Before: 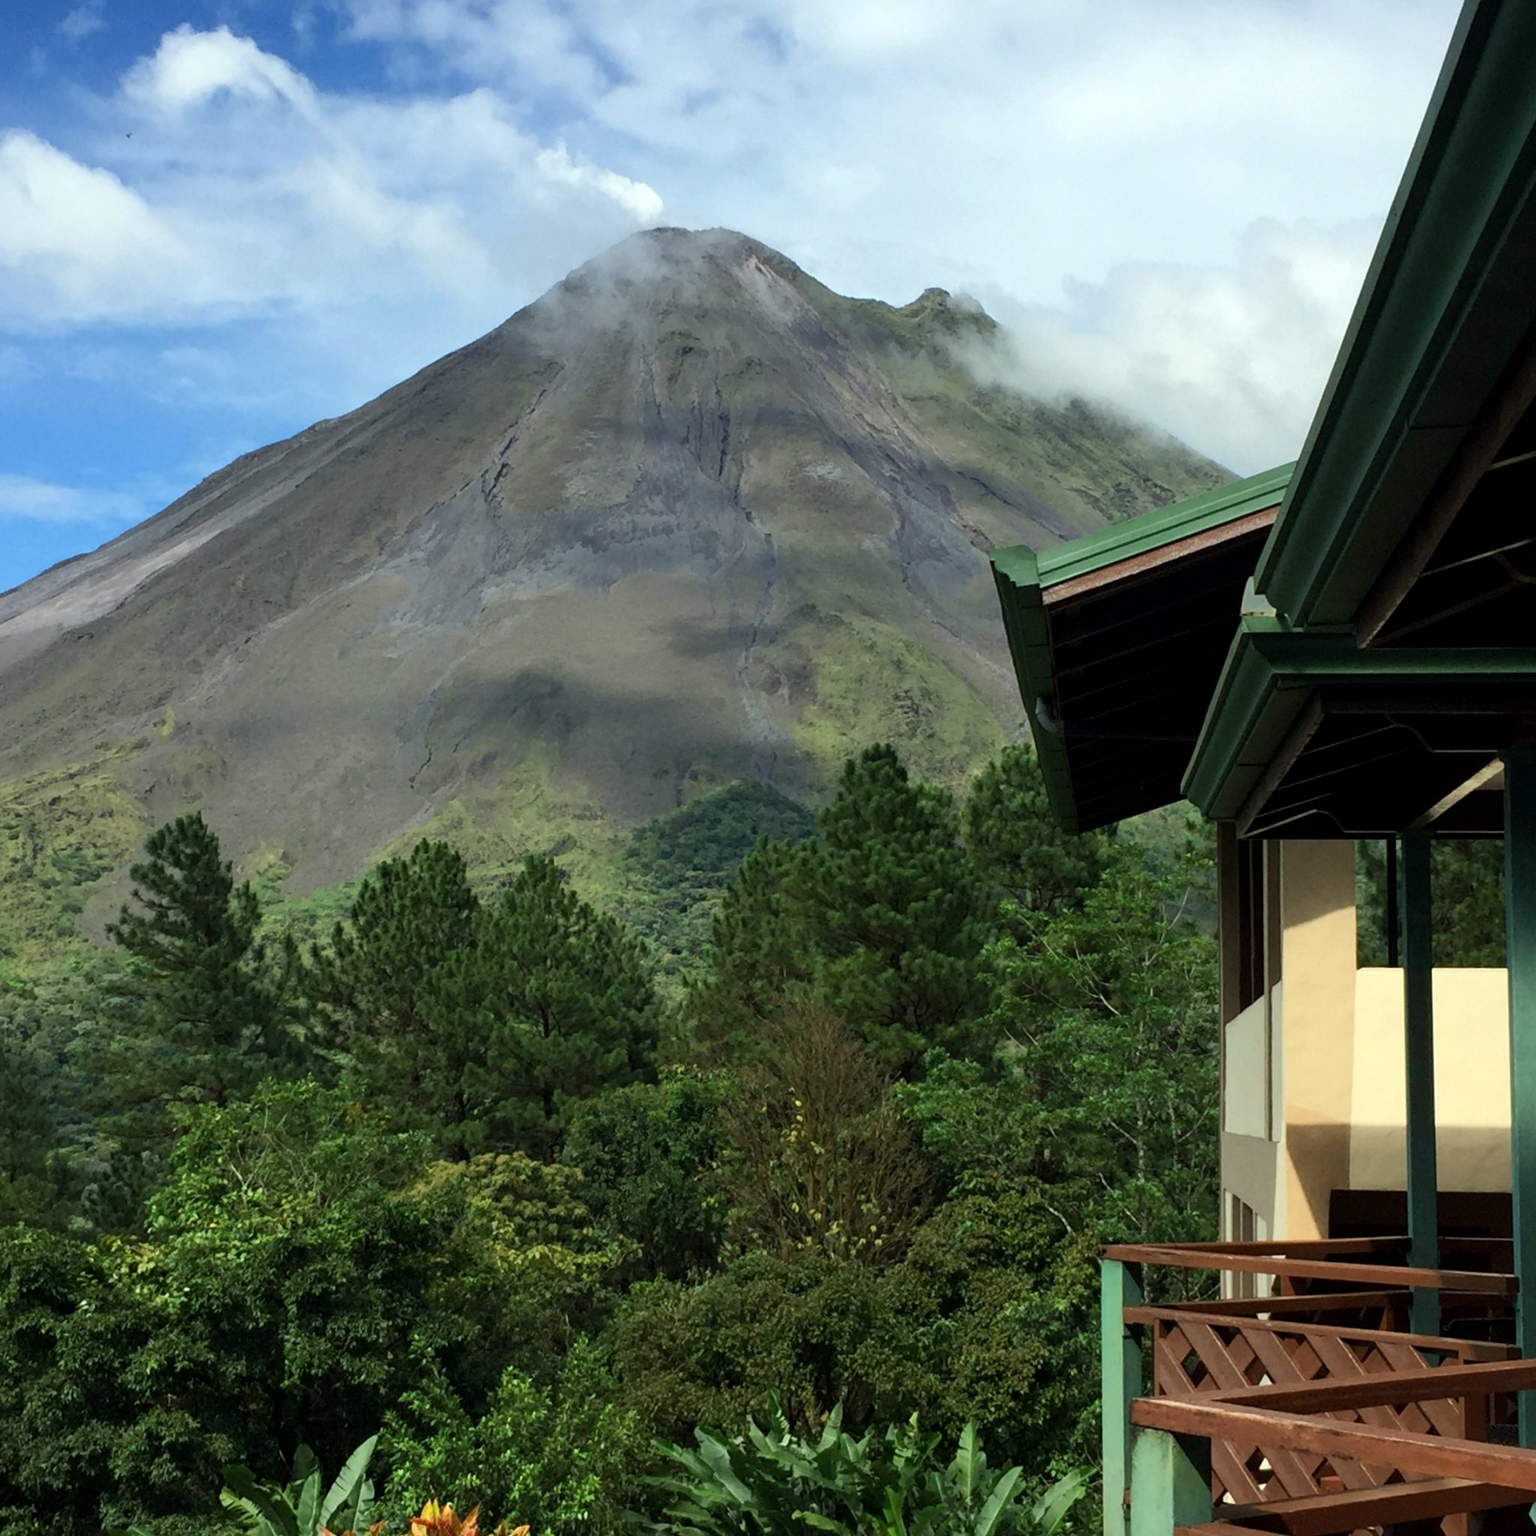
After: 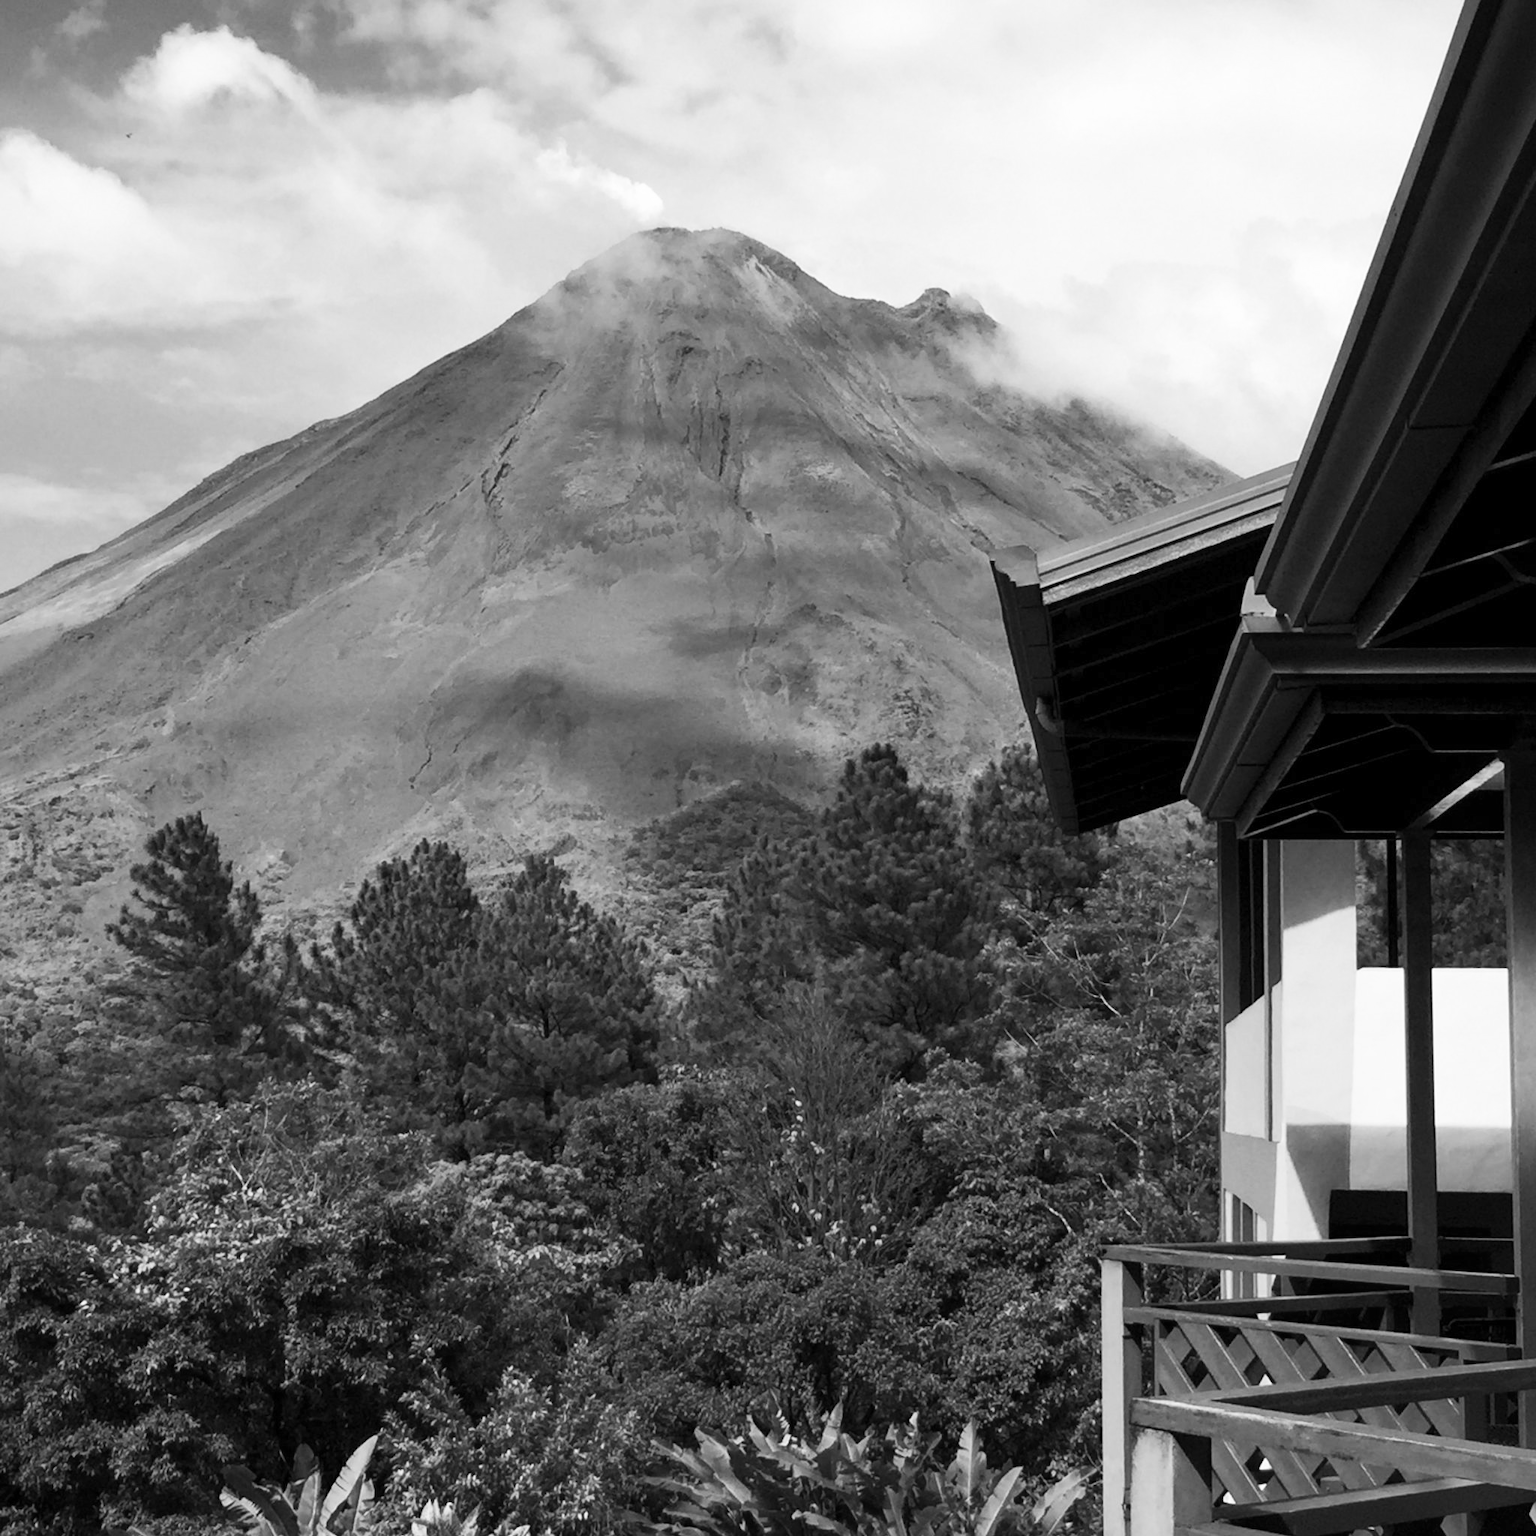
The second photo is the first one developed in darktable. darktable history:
monochrome: on, module defaults
contrast brightness saturation: contrast 0.2, brightness 0.15, saturation 0.14
